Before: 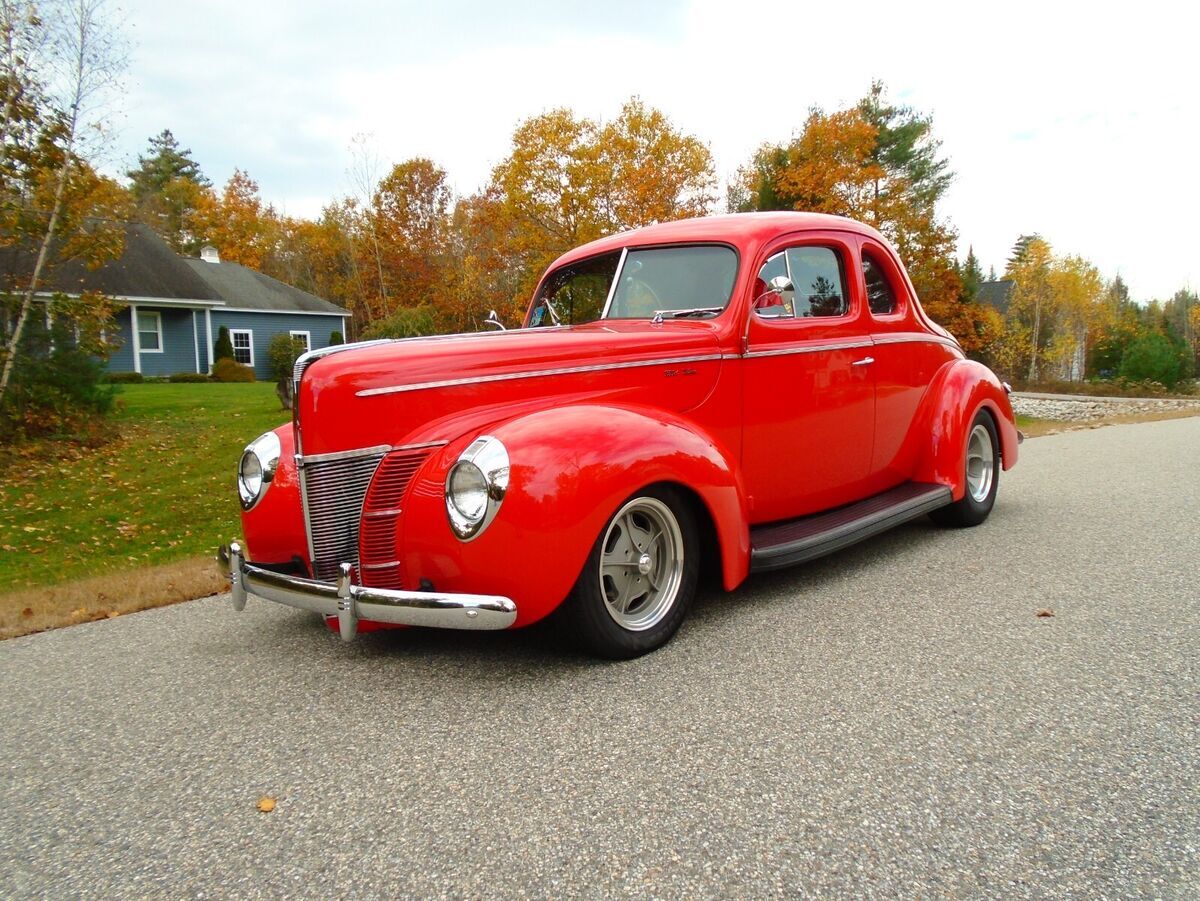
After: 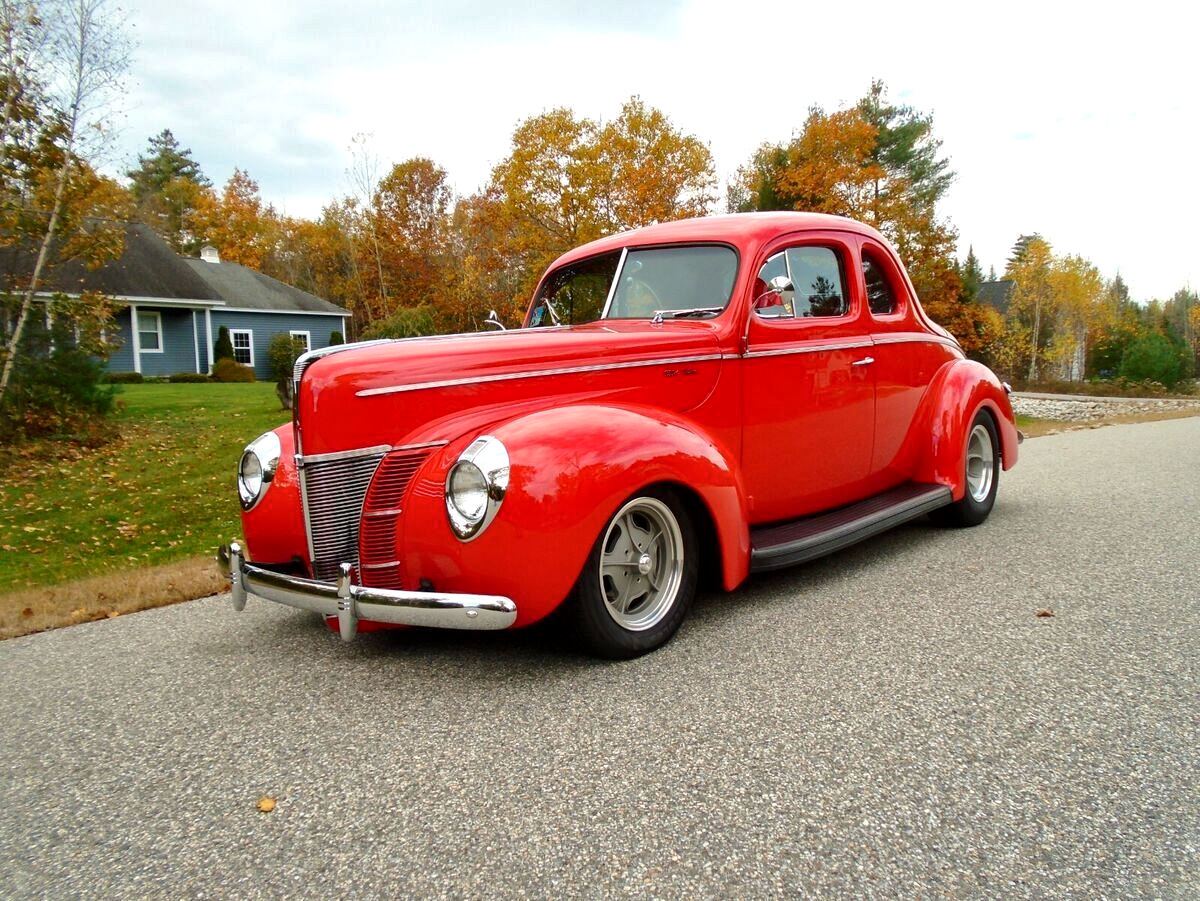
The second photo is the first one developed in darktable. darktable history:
shadows and highlights: shadows 8.11, white point adjustment 0.988, highlights -38.82
local contrast: mode bilateral grid, contrast 19, coarseness 50, detail 147%, midtone range 0.2
